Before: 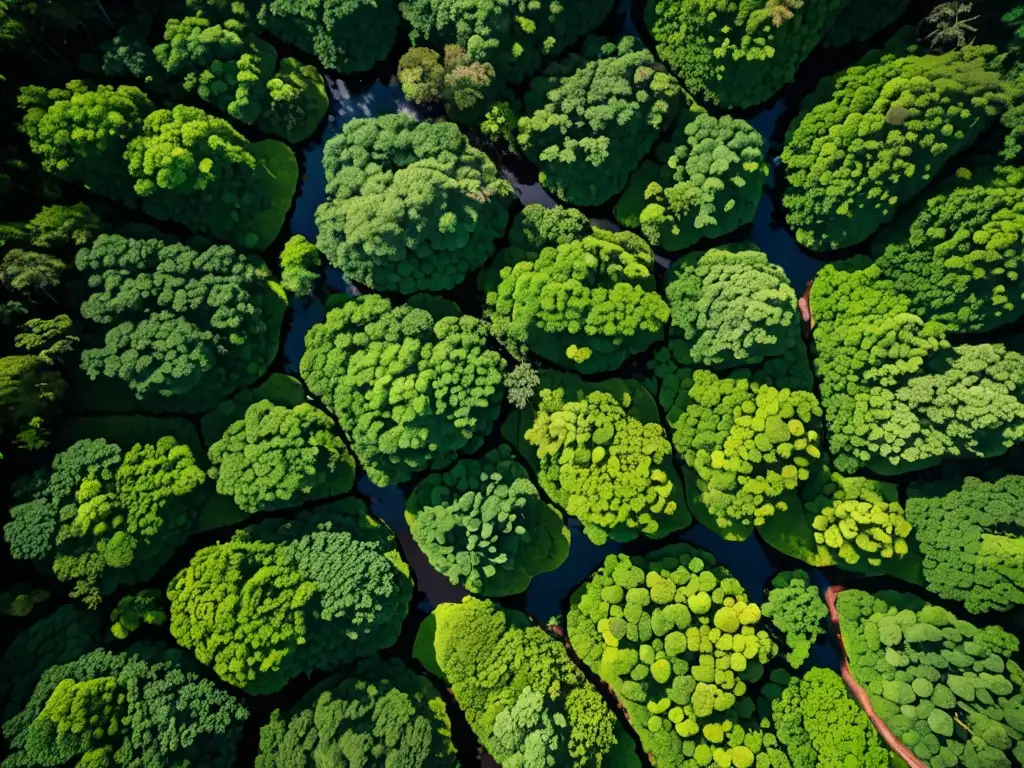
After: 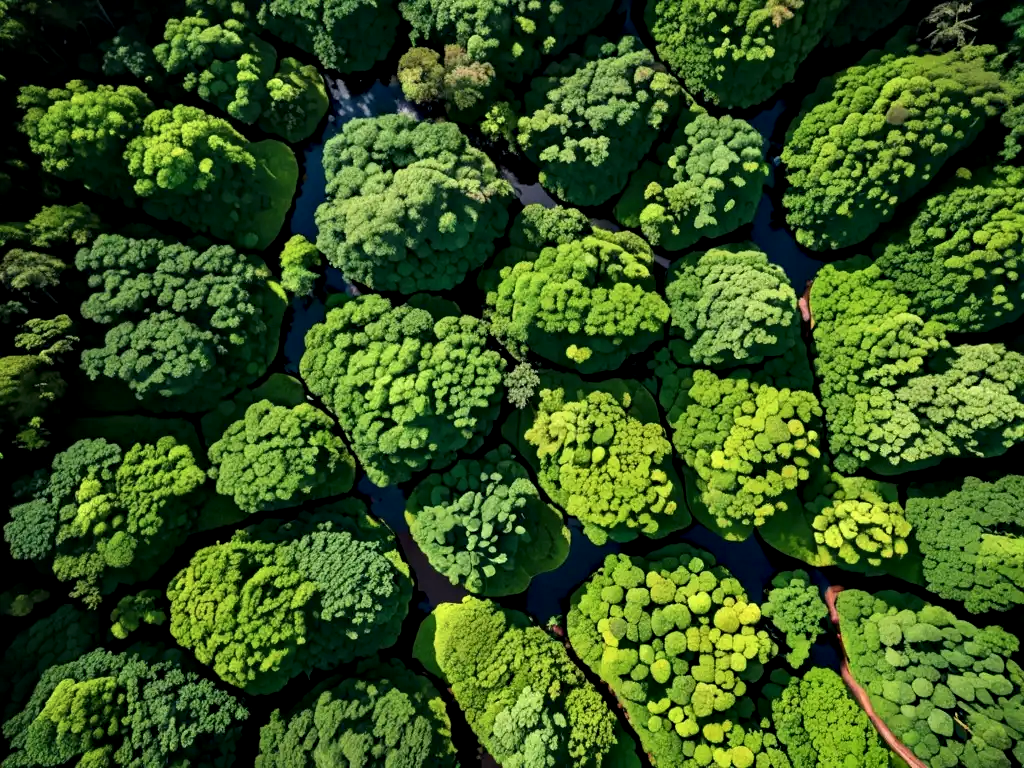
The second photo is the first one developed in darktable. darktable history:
contrast equalizer: octaves 7, y [[0.546, 0.552, 0.554, 0.554, 0.552, 0.546], [0.5 ×6], [0.5 ×6], [0 ×6], [0 ×6]]
